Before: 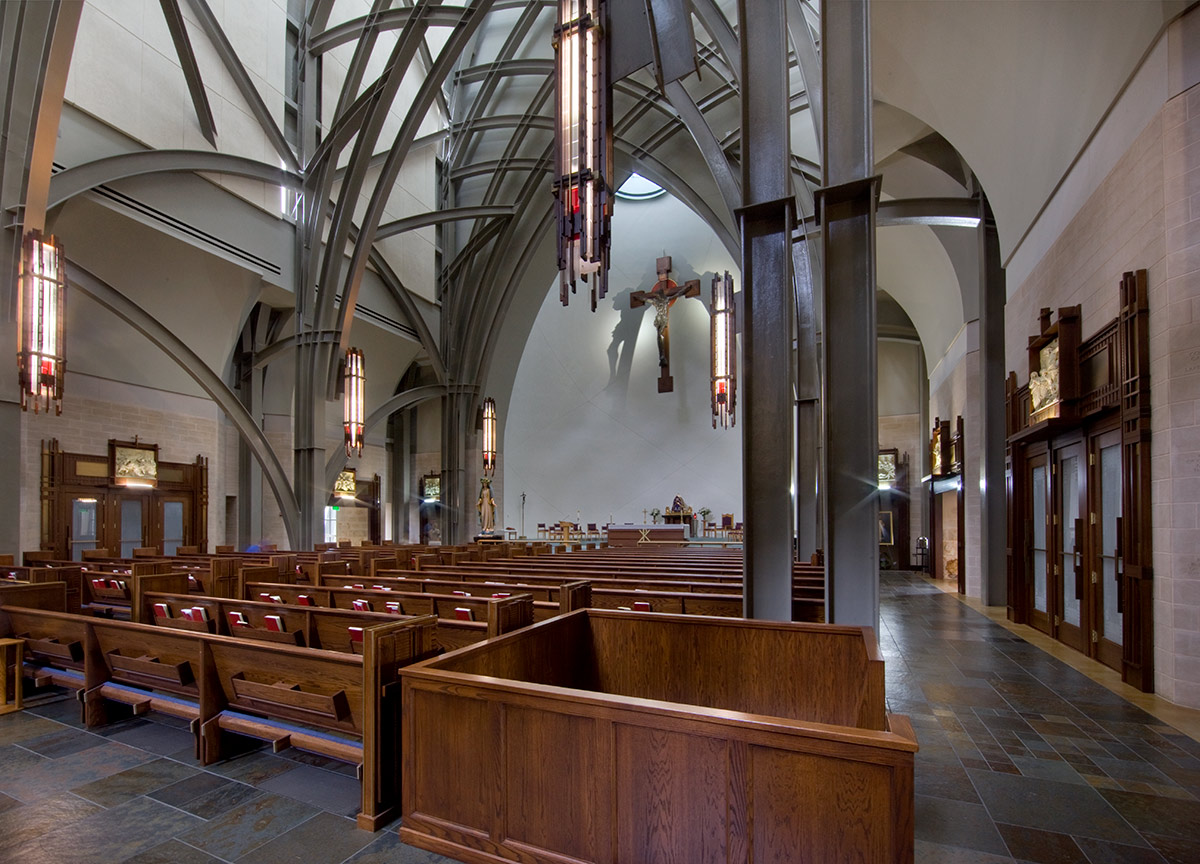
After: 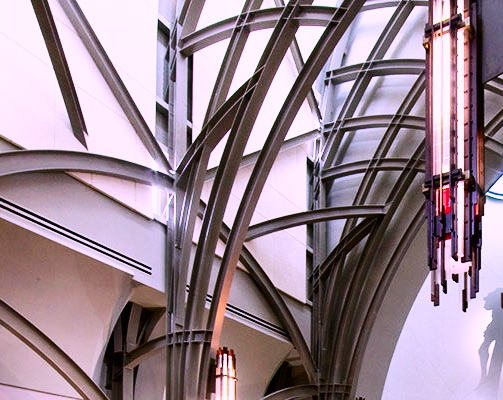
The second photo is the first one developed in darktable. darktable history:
base curve: curves: ch0 [(0, 0) (0.007, 0.004) (0.027, 0.03) (0.046, 0.07) (0.207, 0.54) (0.442, 0.872) (0.673, 0.972) (1, 1)], preserve colors none
color correction: highlights a* 15.46, highlights b* -20.56
contrast brightness saturation: contrast 0.15, brightness -0.01, saturation 0.1
crop and rotate: left 10.817%, top 0.062%, right 47.194%, bottom 53.626%
